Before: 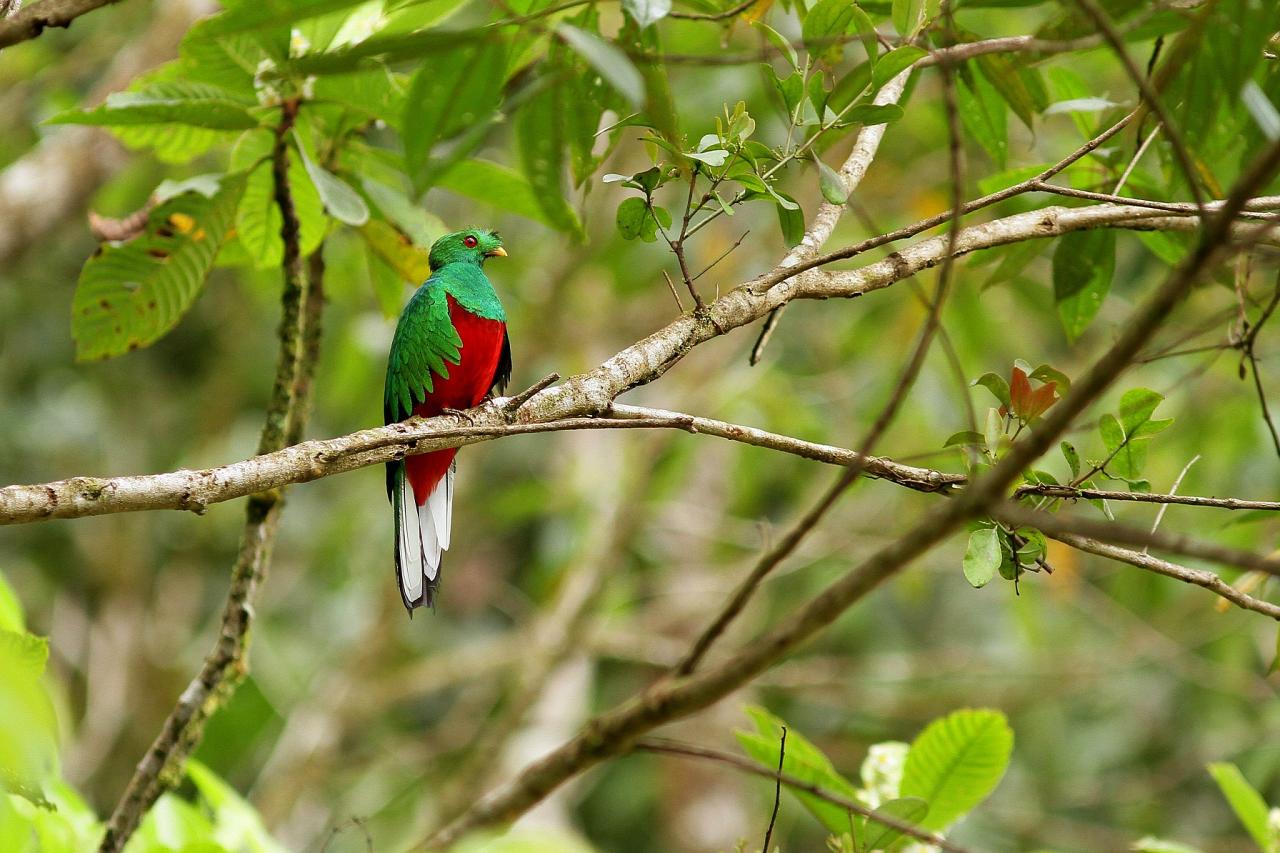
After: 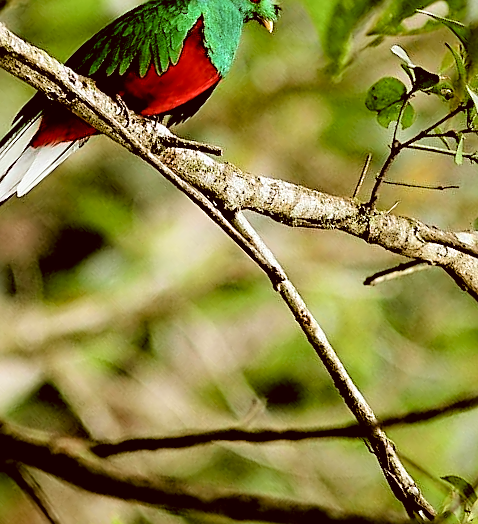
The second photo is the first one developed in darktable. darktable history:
sharpen: on, module defaults
crop and rotate: angle -45.39°, top 16.059%, right 1.008%, bottom 11.599%
color correction: highlights a* -0.602, highlights b* 0.18, shadows a* 4.53, shadows b* 20.48
filmic rgb: middle gray luminance 13.32%, black relative exposure -1.91 EV, white relative exposure 3.11 EV, target black luminance 0%, hardness 1.81, latitude 58.97%, contrast 1.737, highlights saturation mix 4.5%, shadows ↔ highlights balance -36.82%, color science v6 (2022), iterations of high-quality reconstruction 0
